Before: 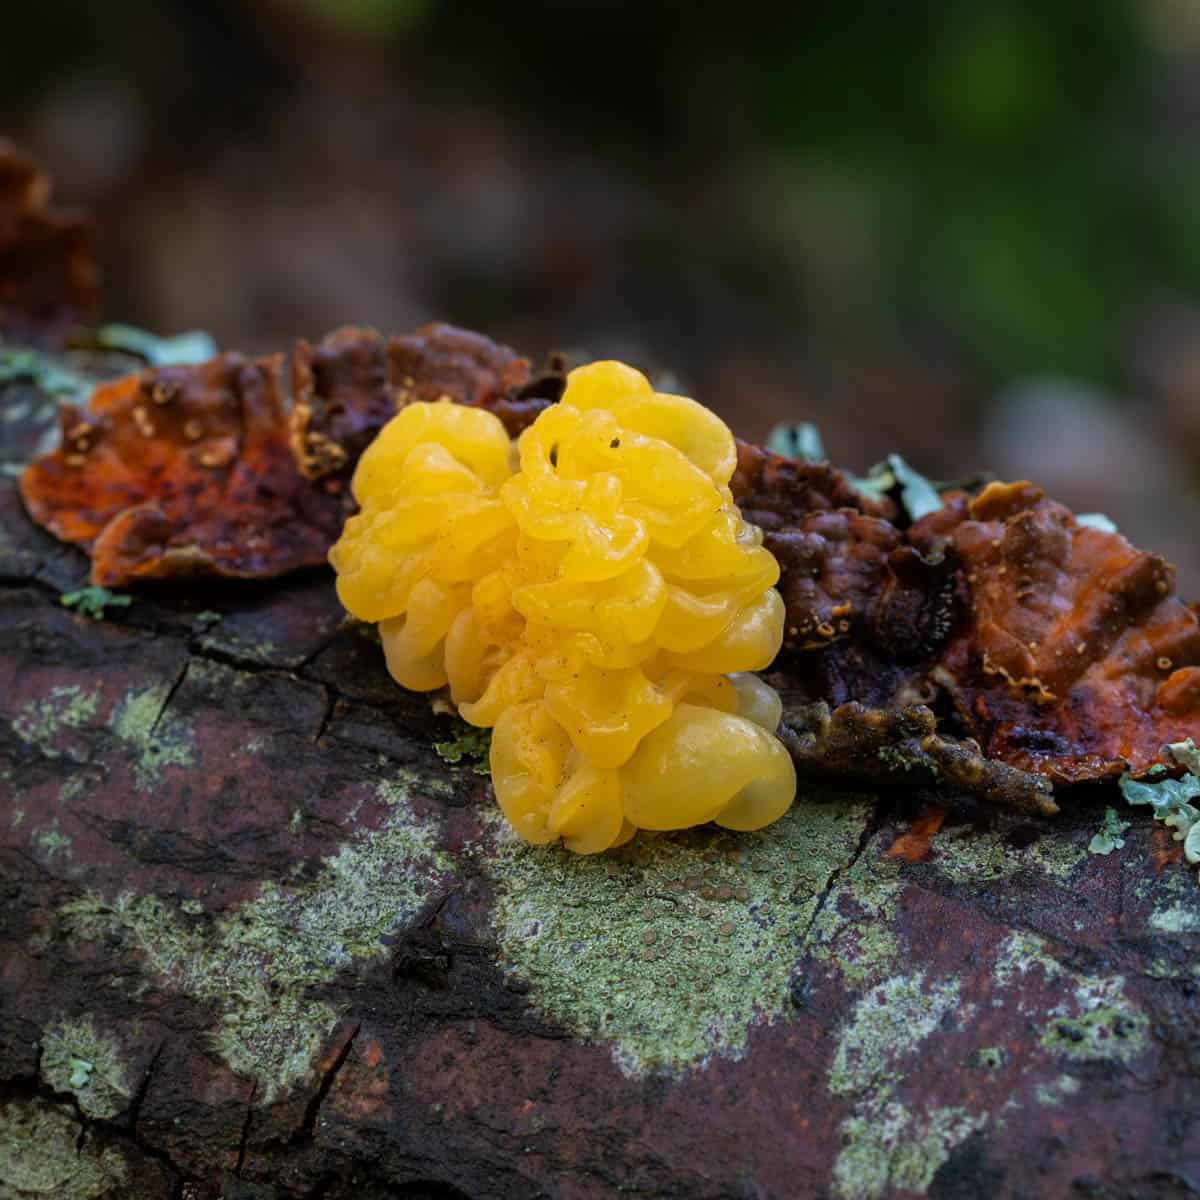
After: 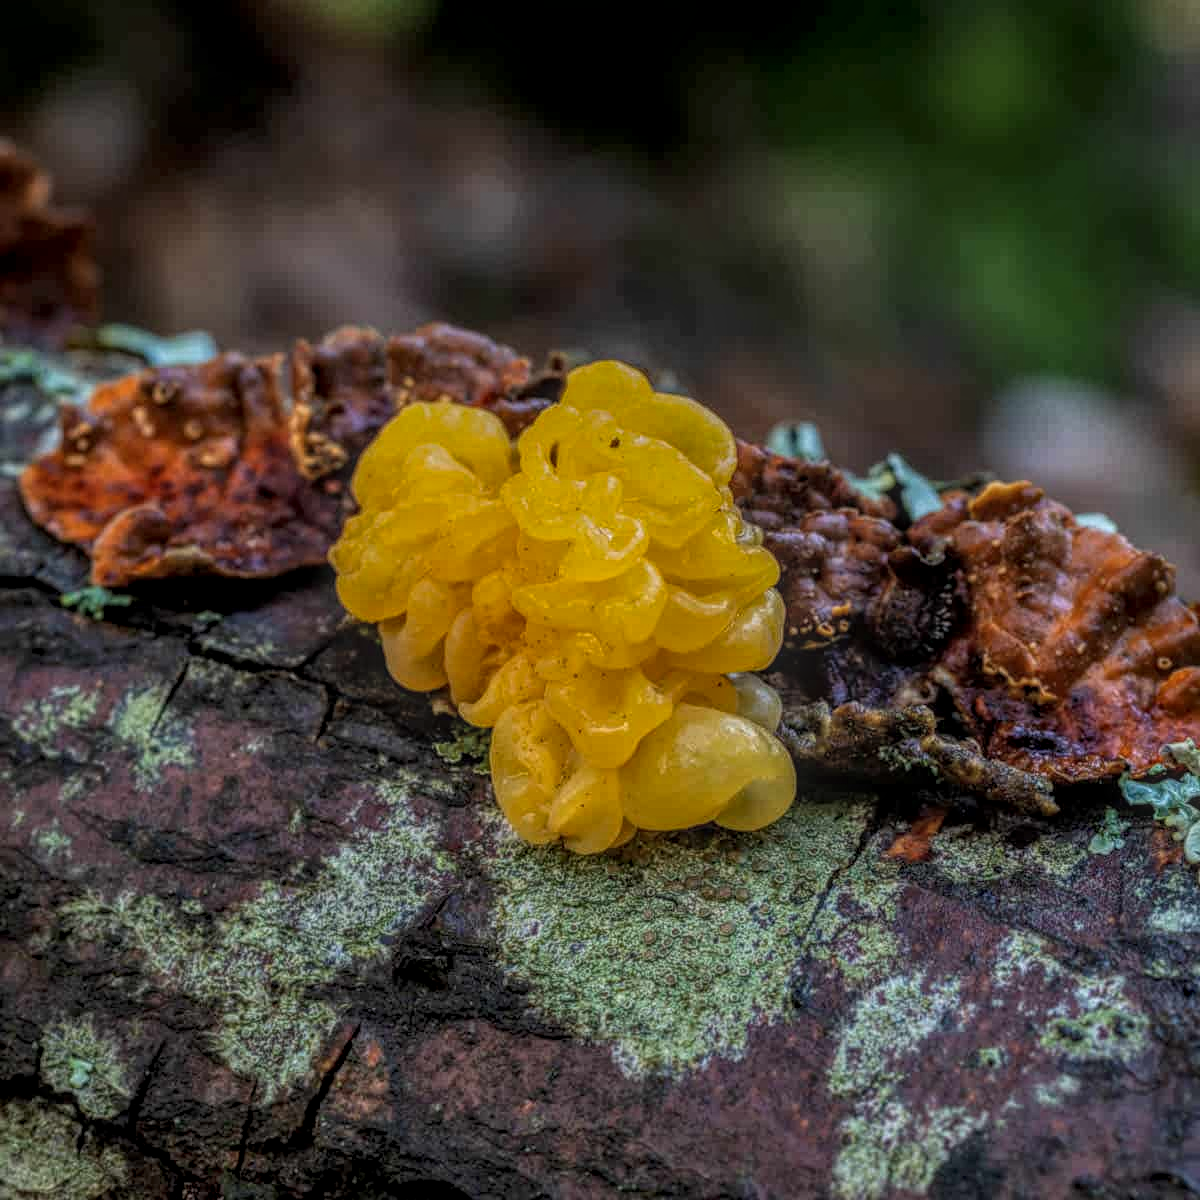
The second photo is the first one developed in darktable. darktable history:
local contrast: highlights 1%, shadows 2%, detail 200%, midtone range 0.25
